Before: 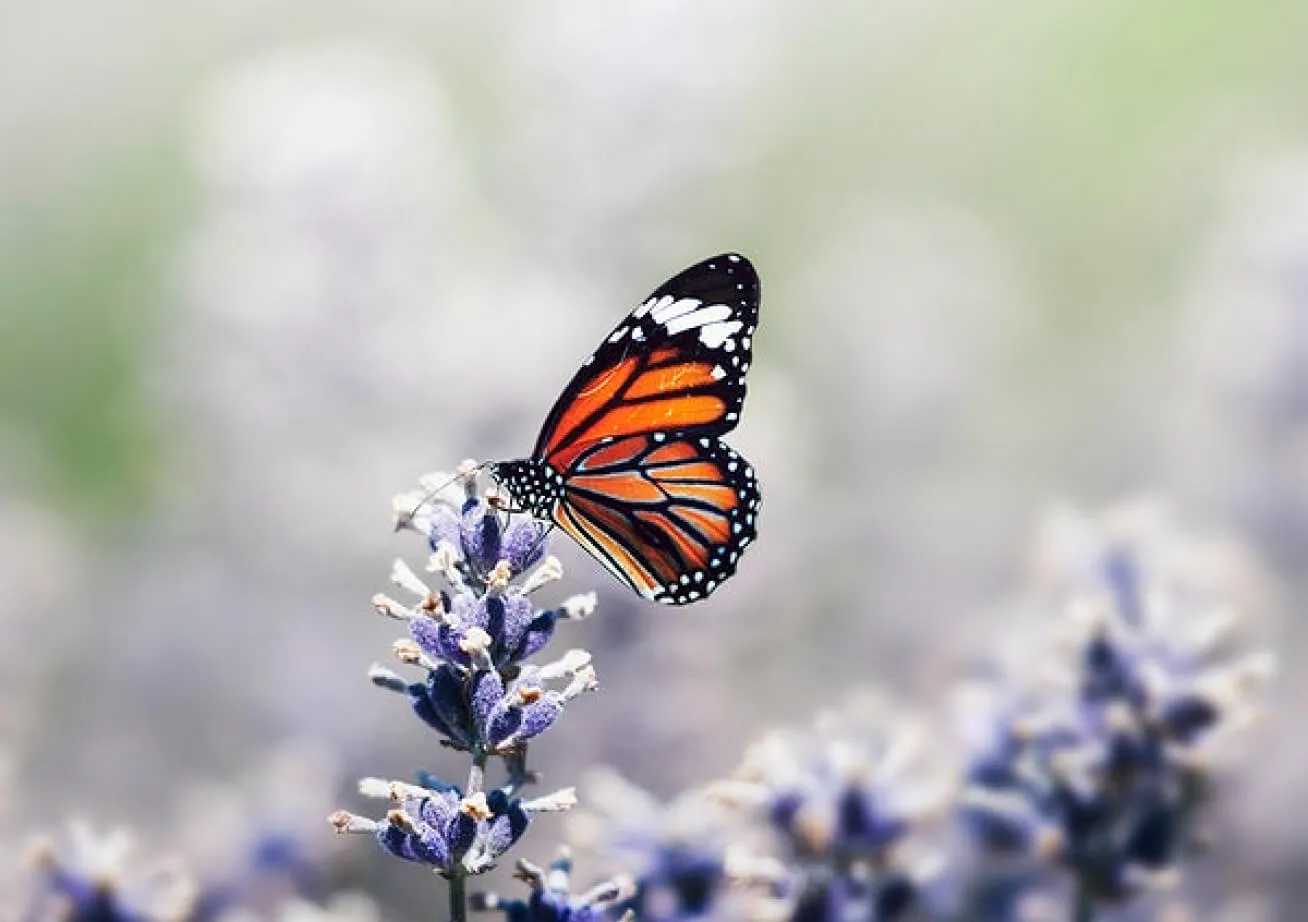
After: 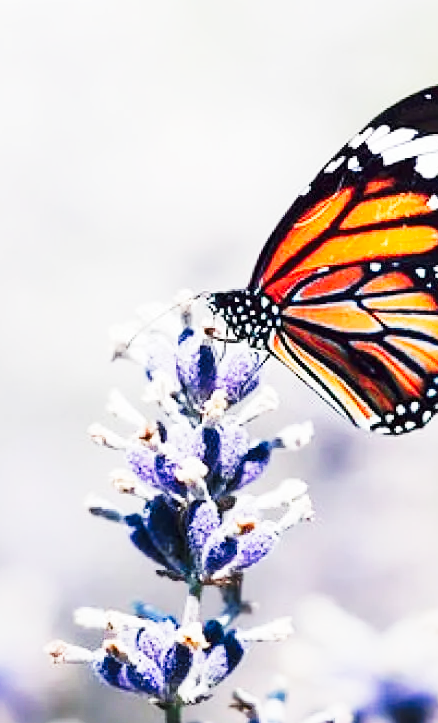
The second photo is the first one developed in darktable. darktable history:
crop and rotate: left 21.77%, top 18.528%, right 44.676%, bottom 2.997%
tone curve: curves: ch0 [(0, 0) (0.003, 0.003) (0.011, 0.013) (0.025, 0.028) (0.044, 0.05) (0.069, 0.078) (0.1, 0.113) (0.136, 0.153) (0.177, 0.2) (0.224, 0.271) (0.277, 0.374) (0.335, 0.47) (0.399, 0.574) (0.468, 0.688) (0.543, 0.79) (0.623, 0.859) (0.709, 0.919) (0.801, 0.957) (0.898, 0.978) (1, 1)], preserve colors none
